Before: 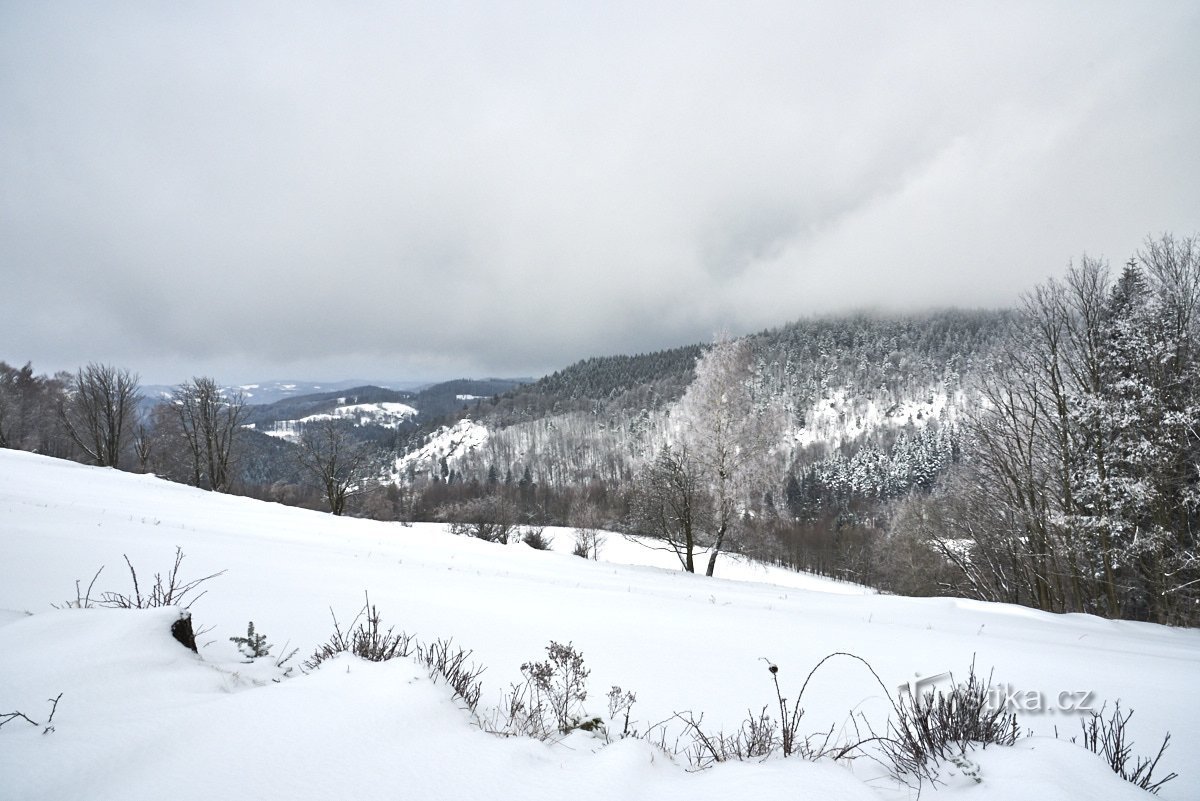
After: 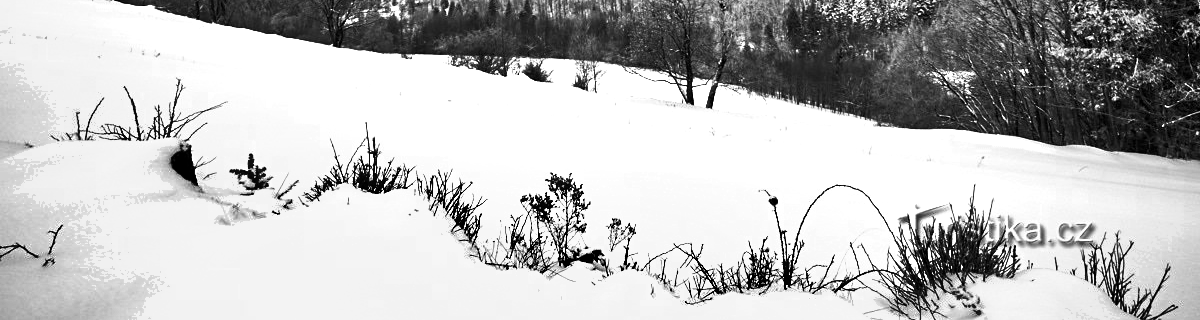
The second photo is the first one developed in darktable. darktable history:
shadows and highlights: soften with gaussian
crop and rotate: top 58.56%, bottom 1.39%
sharpen: radius 2.888, amount 0.881, threshold 47.435
color zones: curves: ch0 [(0.002, 0.593) (0.143, 0.417) (0.285, 0.541) (0.455, 0.289) (0.608, 0.327) (0.727, 0.283) (0.869, 0.571) (1, 0.603)]; ch1 [(0, 0) (0.143, 0) (0.286, 0) (0.429, 0) (0.571, 0) (0.714, 0) (0.857, 0)]
haze removal: compatibility mode true, adaptive false
exposure: black level correction 0.009, compensate highlight preservation false
color balance rgb: power › luminance -14.765%, linear chroma grading › global chroma 14.519%, perceptual saturation grading › global saturation 0.997%, perceptual saturation grading › mid-tones 6.114%, perceptual saturation grading › shadows 71.237%, perceptual brilliance grading › global brilliance 14.909%, perceptual brilliance grading › shadows -35.052%, global vibrance 20%
